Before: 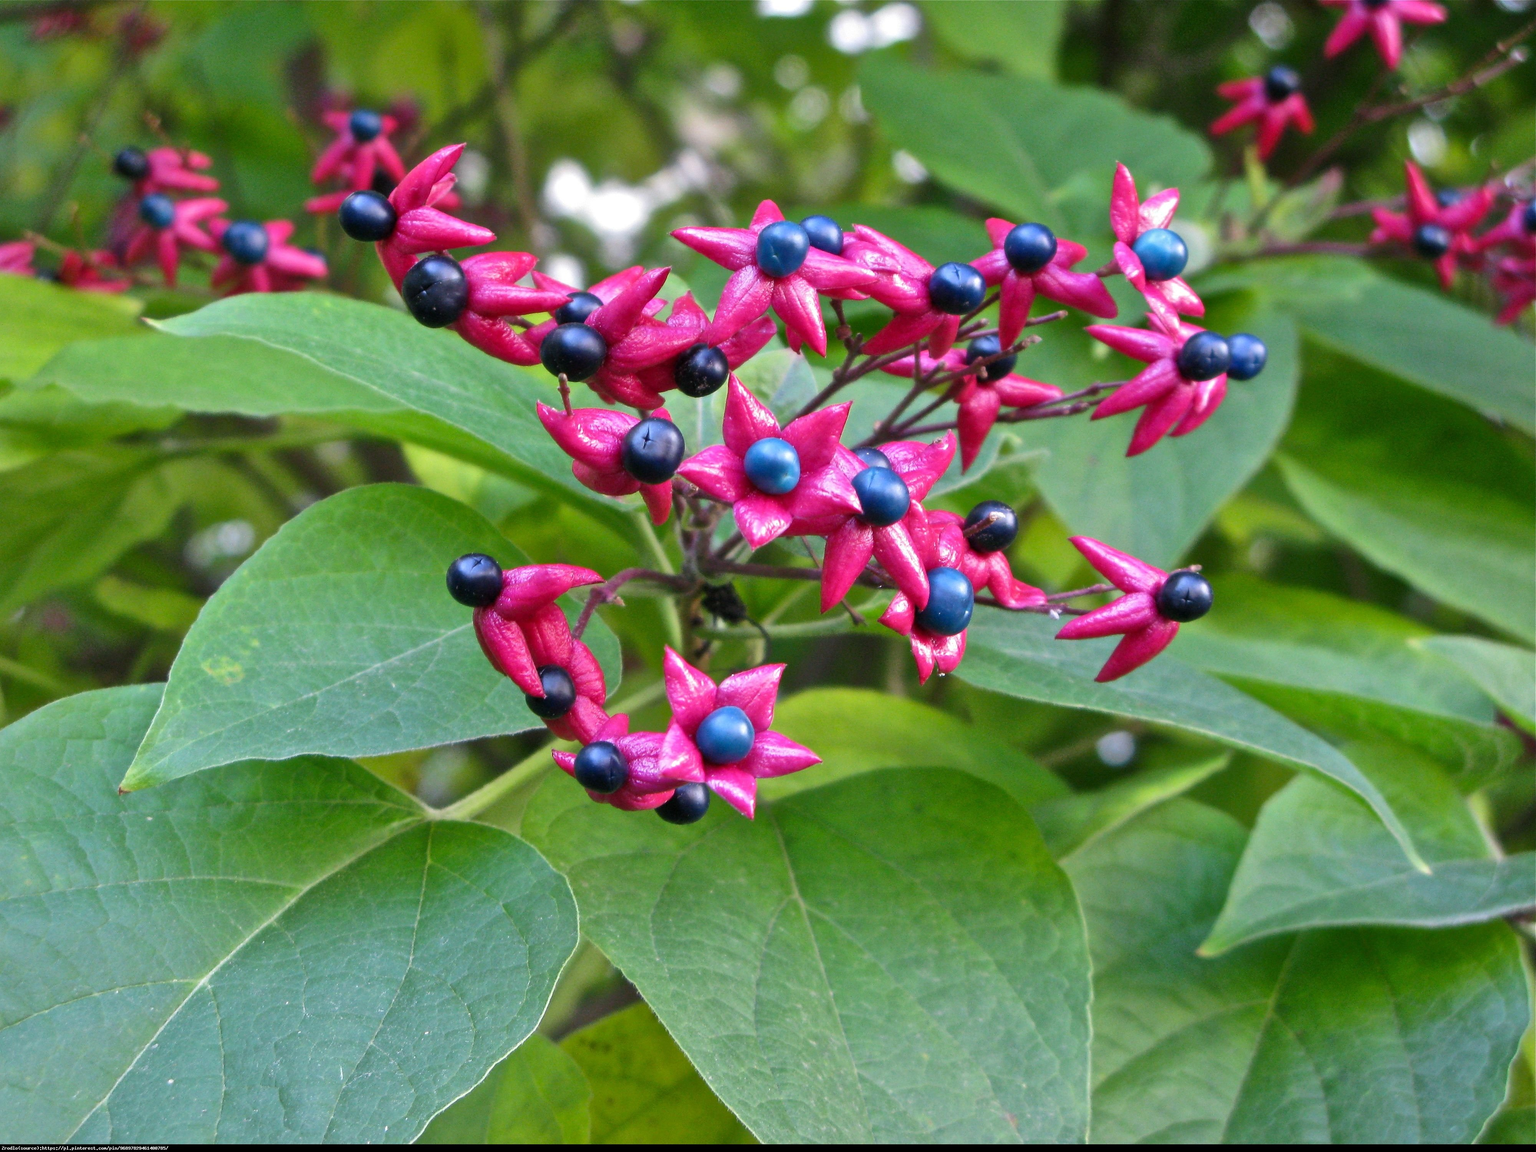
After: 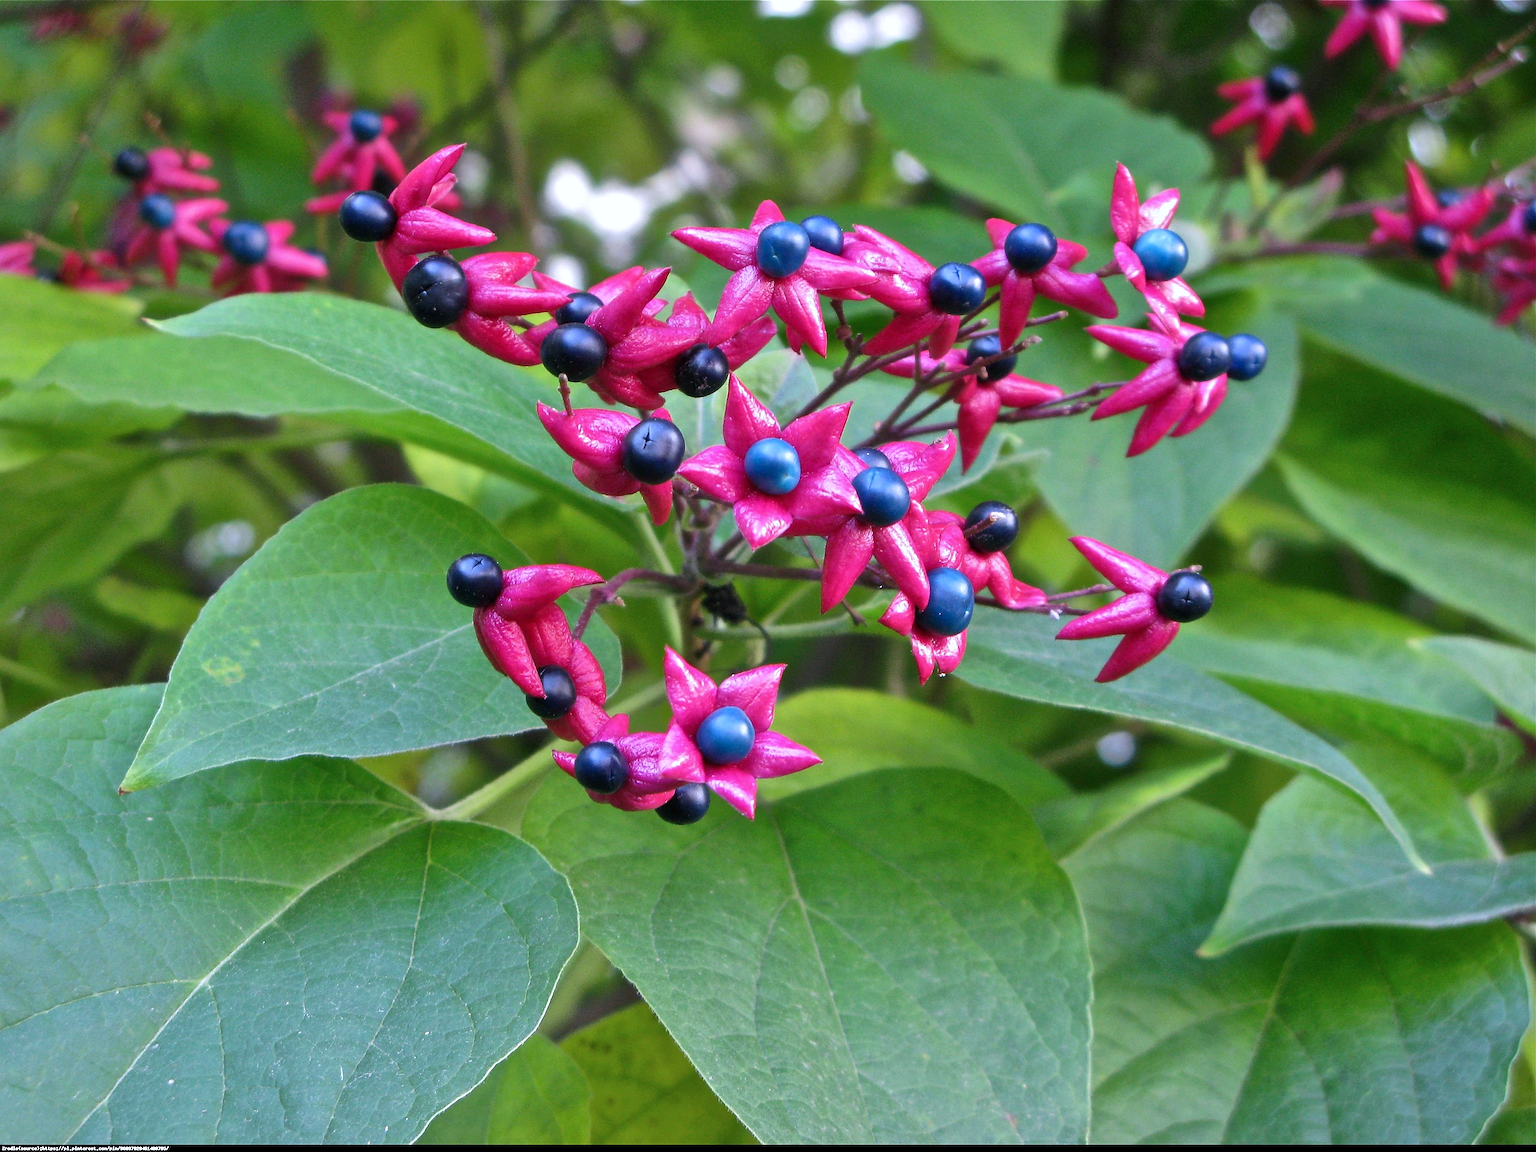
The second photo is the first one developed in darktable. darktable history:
color calibration: illuminant as shot in camera, x 0.358, y 0.373, temperature 4628.91 K
sharpen: on, module defaults
